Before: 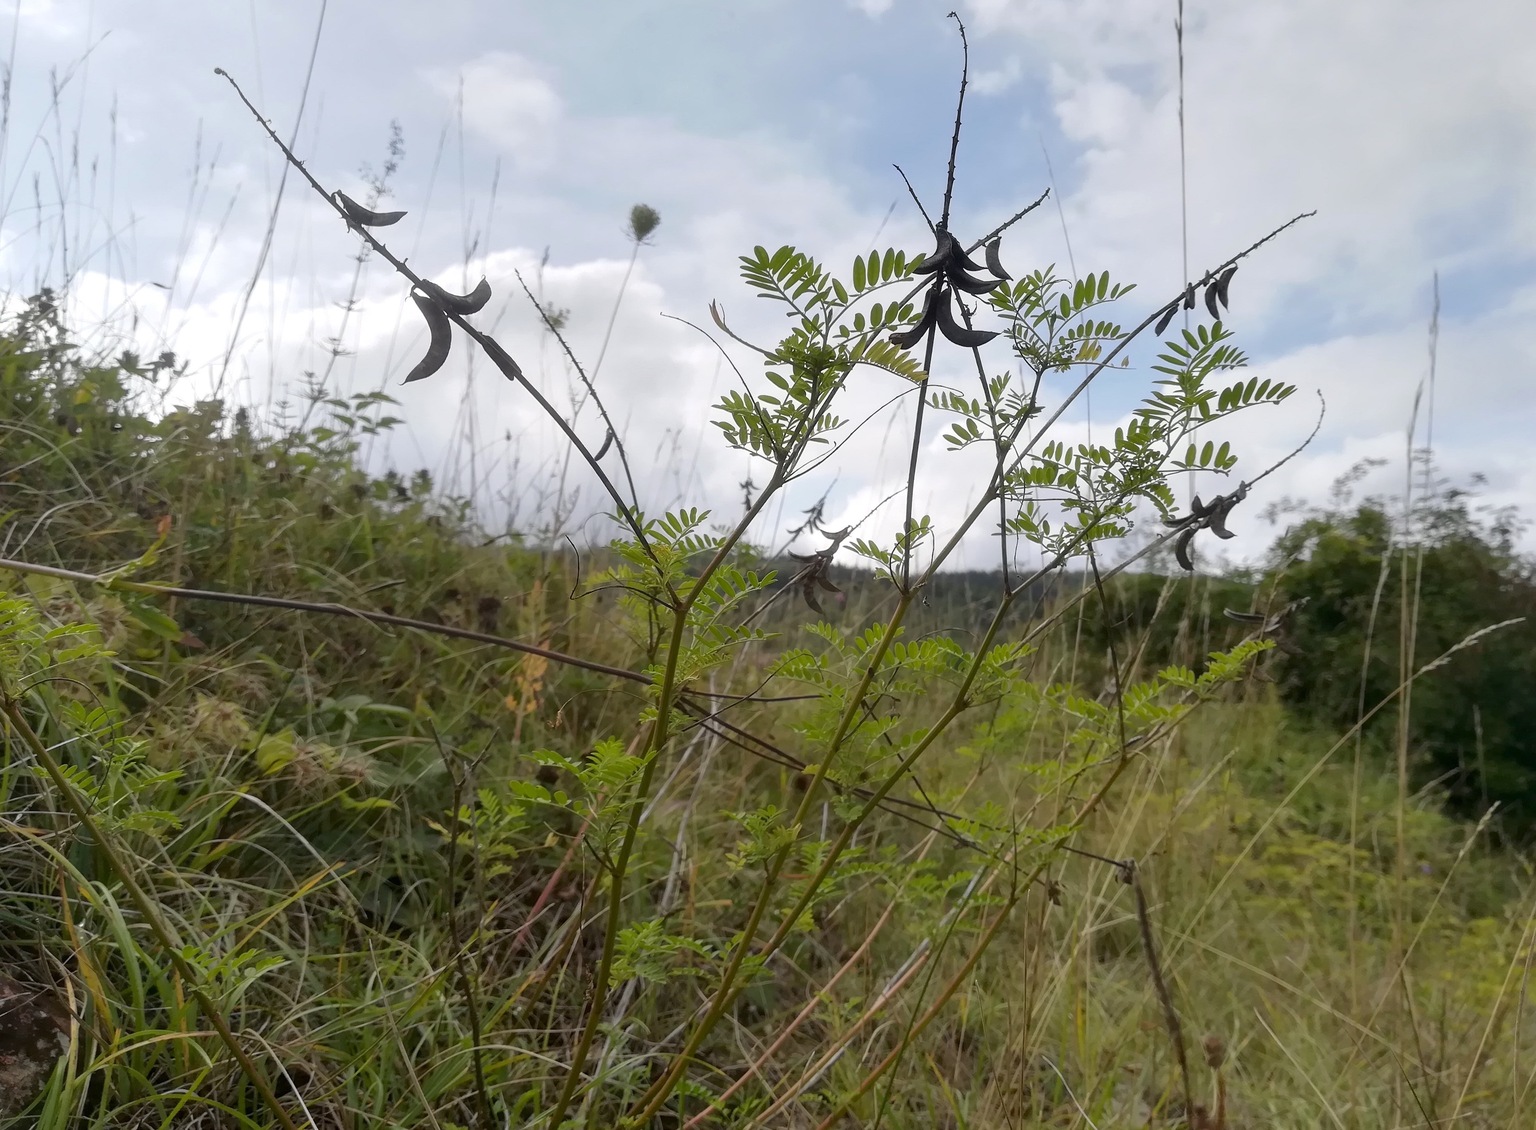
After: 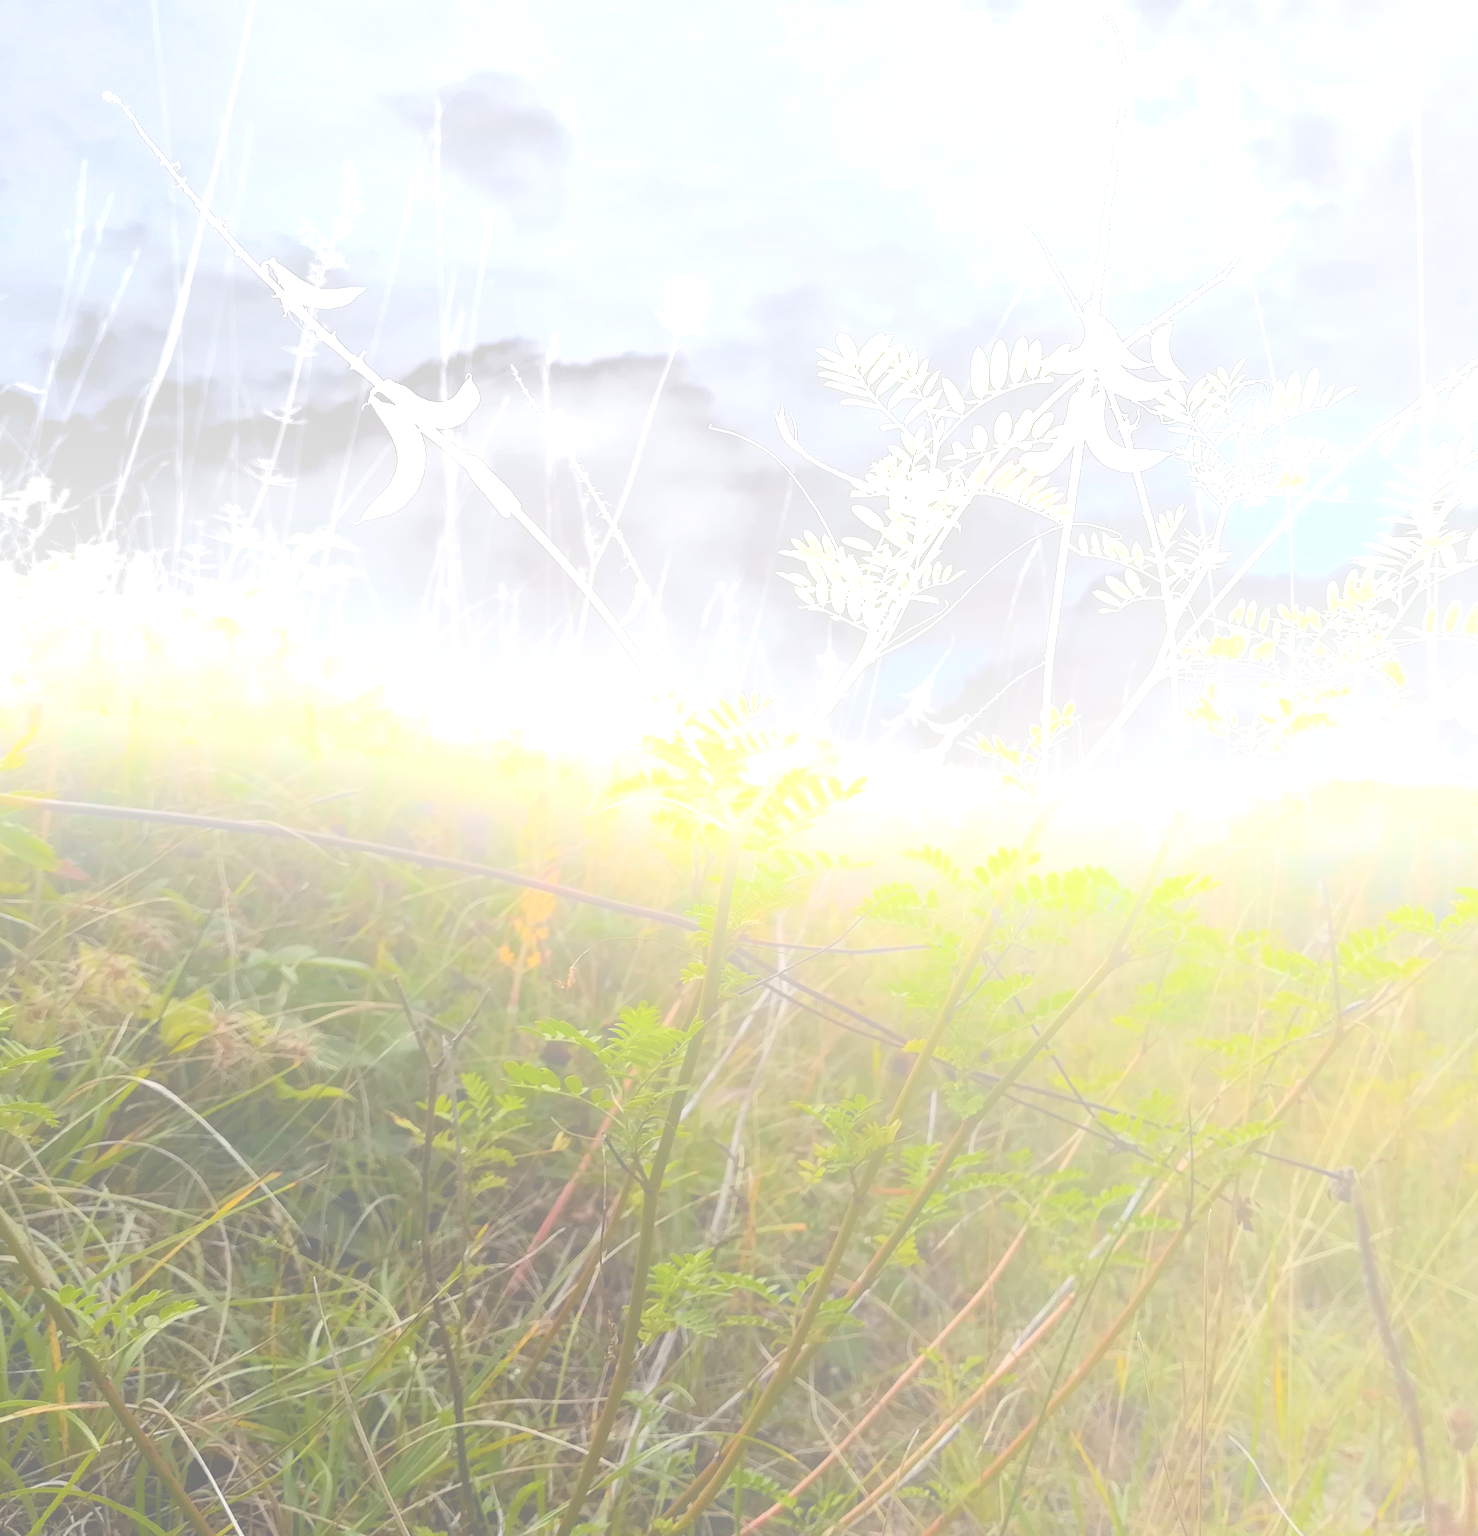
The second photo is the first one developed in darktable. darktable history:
bloom: size 85%, threshold 5%, strength 85%
tone equalizer: -8 EV -0.75 EV, -7 EV -0.7 EV, -6 EV -0.6 EV, -5 EV -0.4 EV, -3 EV 0.4 EV, -2 EV 0.6 EV, -1 EV 0.7 EV, +0 EV 0.75 EV, edges refinement/feathering 500, mask exposure compensation -1.57 EV, preserve details no
crop and rotate: left 9.061%, right 20.142%
